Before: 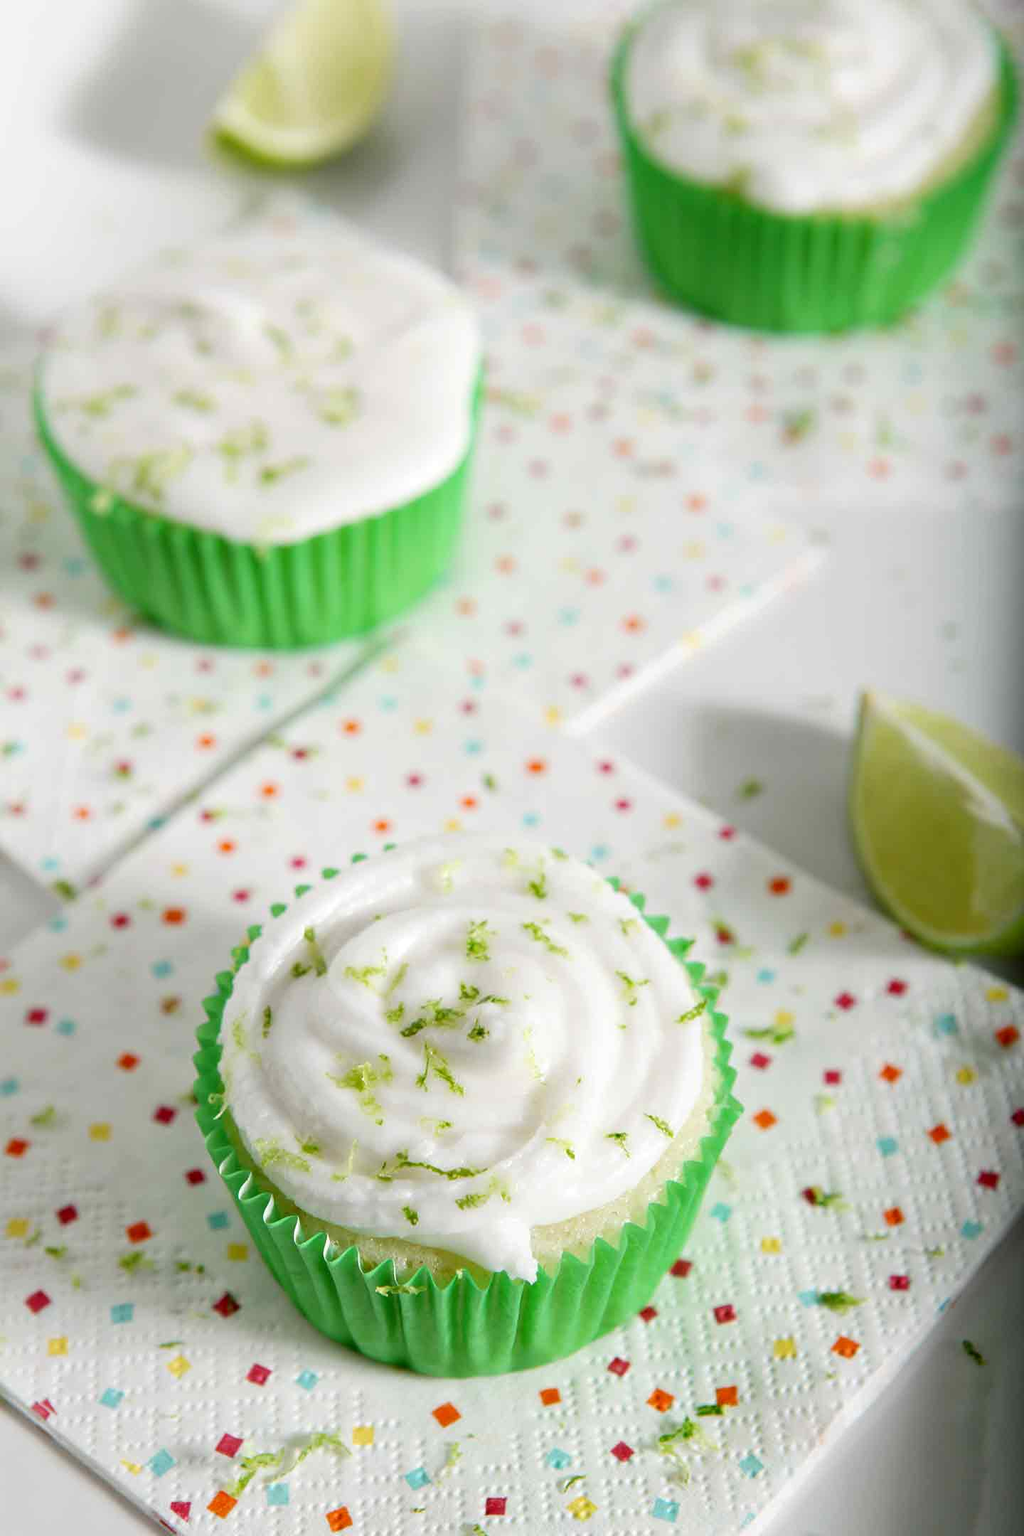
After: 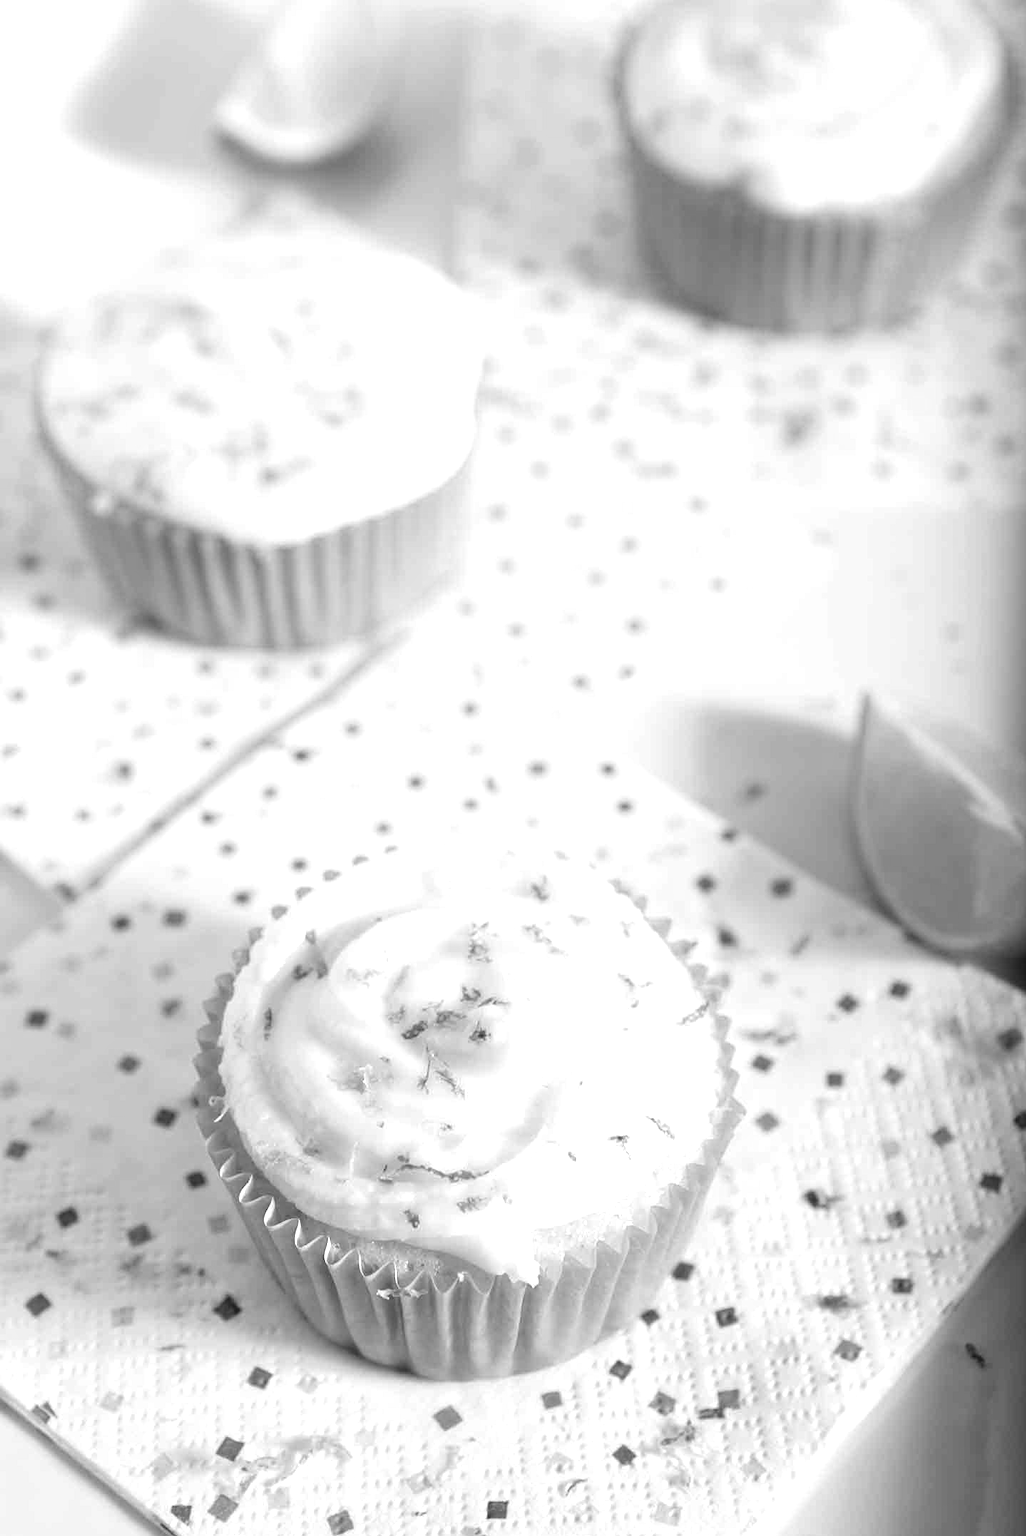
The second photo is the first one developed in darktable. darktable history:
exposure: black level correction 0, exposure 0.5 EV, compensate highlight preservation false
crop: top 0.05%, bottom 0.098%
monochrome: on, module defaults
